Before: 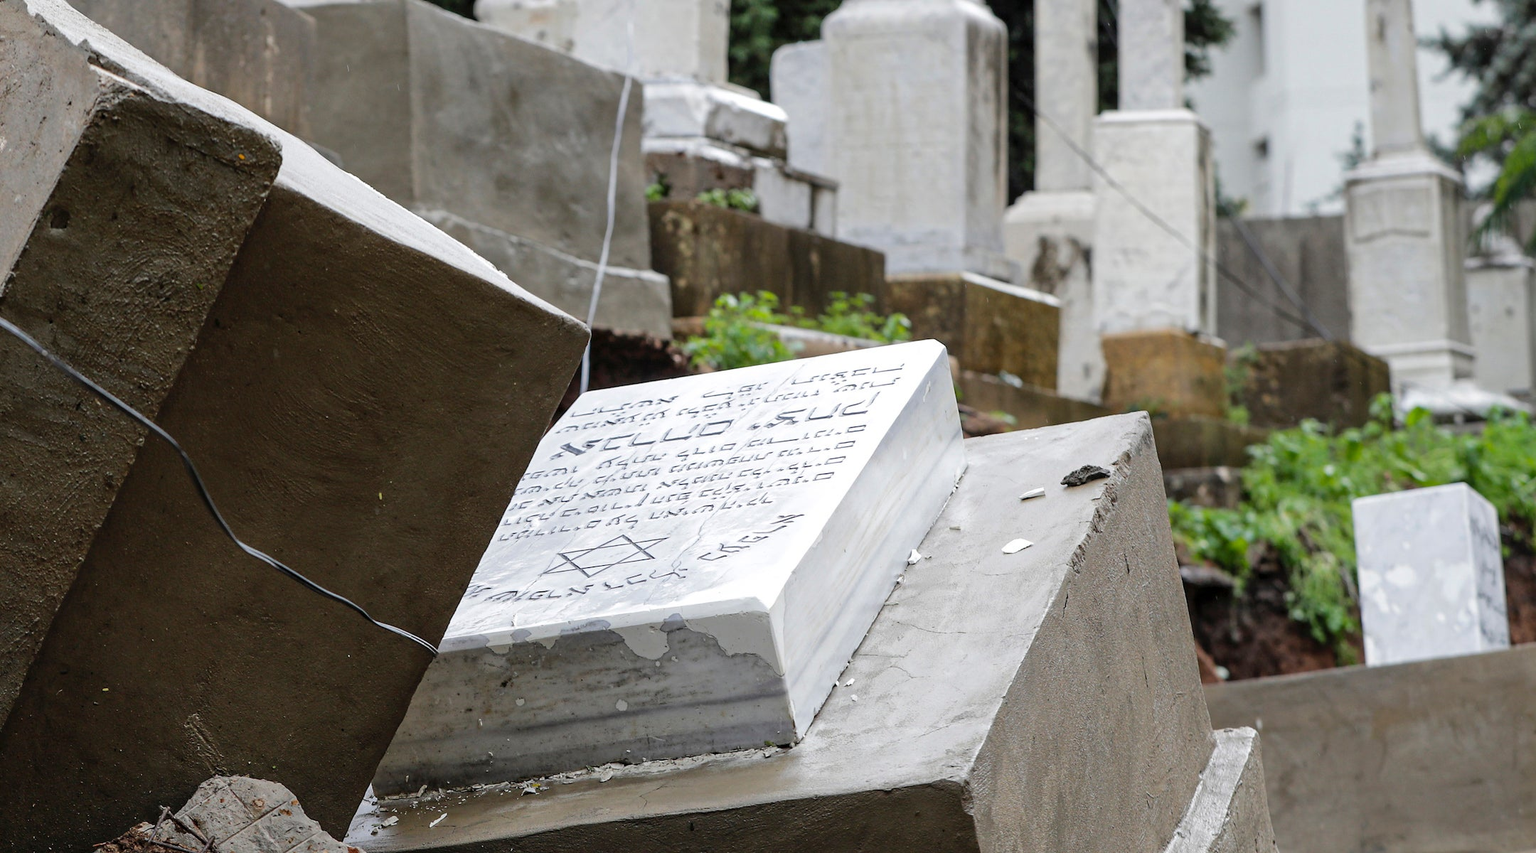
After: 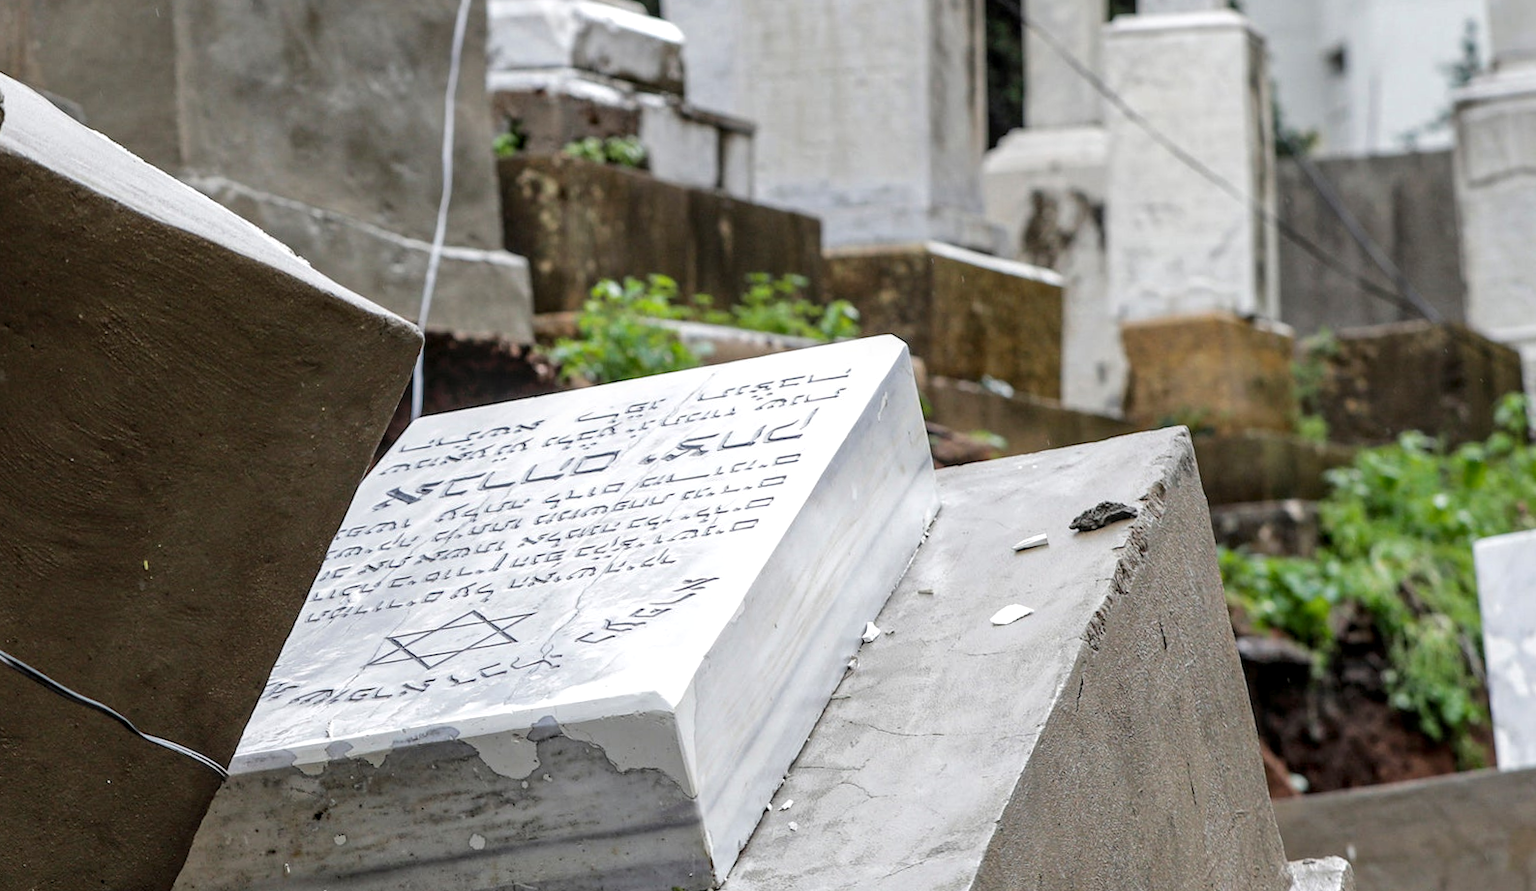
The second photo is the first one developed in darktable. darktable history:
local contrast: detail 130%
rotate and perspective: rotation -1.32°, lens shift (horizontal) -0.031, crop left 0.015, crop right 0.985, crop top 0.047, crop bottom 0.982
crop: left 16.768%, top 8.653%, right 8.362%, bottom 12.485%
